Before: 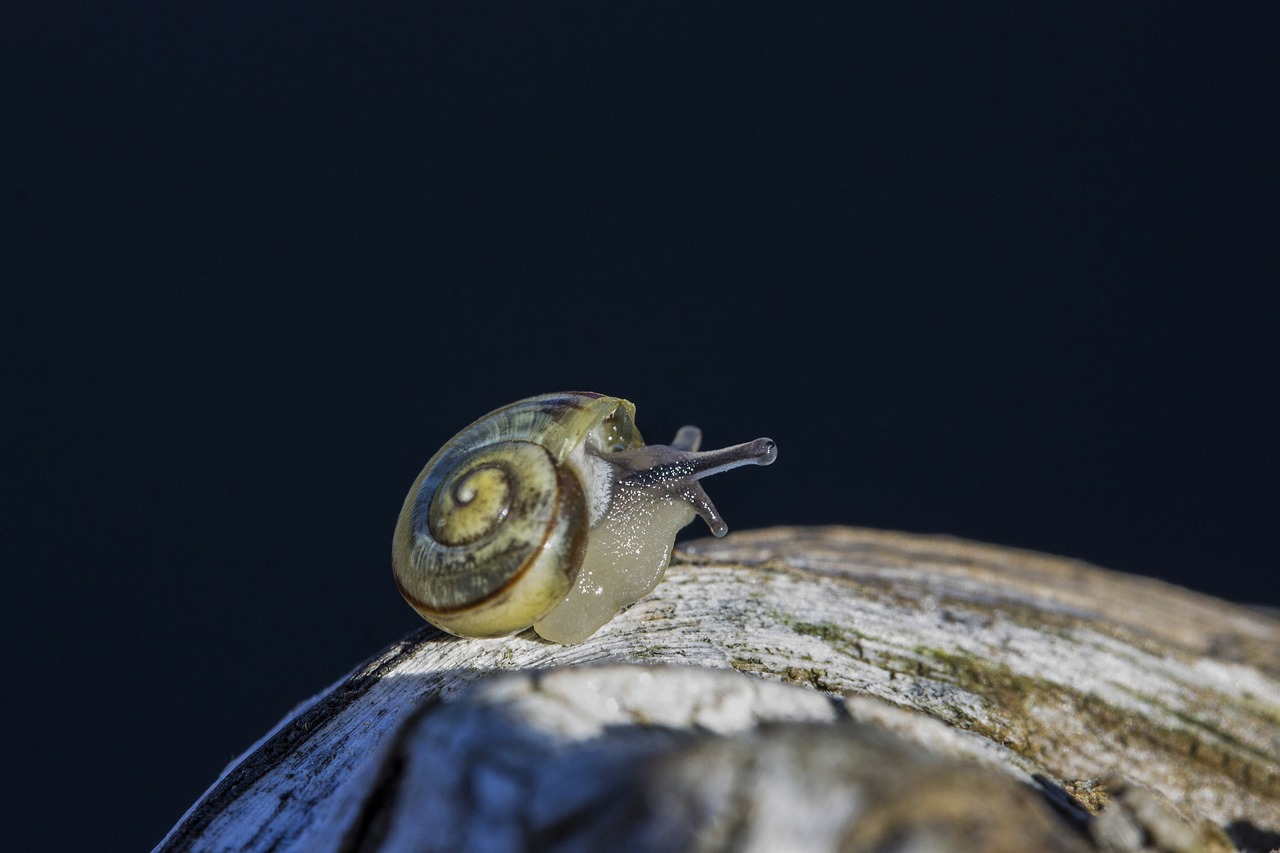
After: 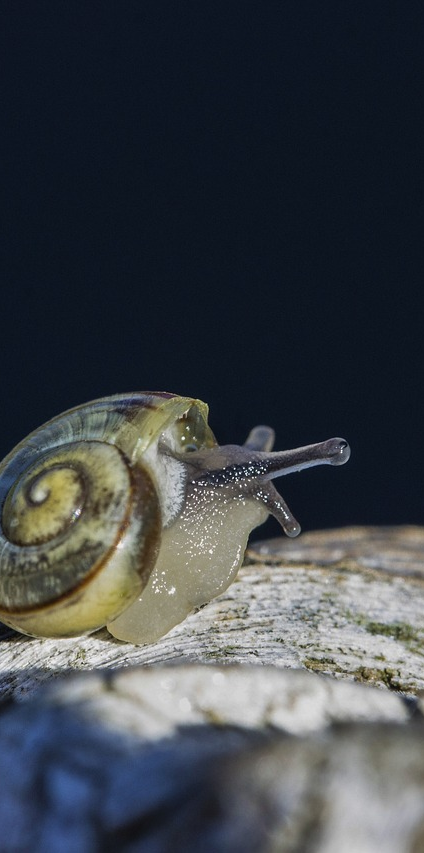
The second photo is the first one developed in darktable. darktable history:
crop: left 33.366%, right 33.431%
